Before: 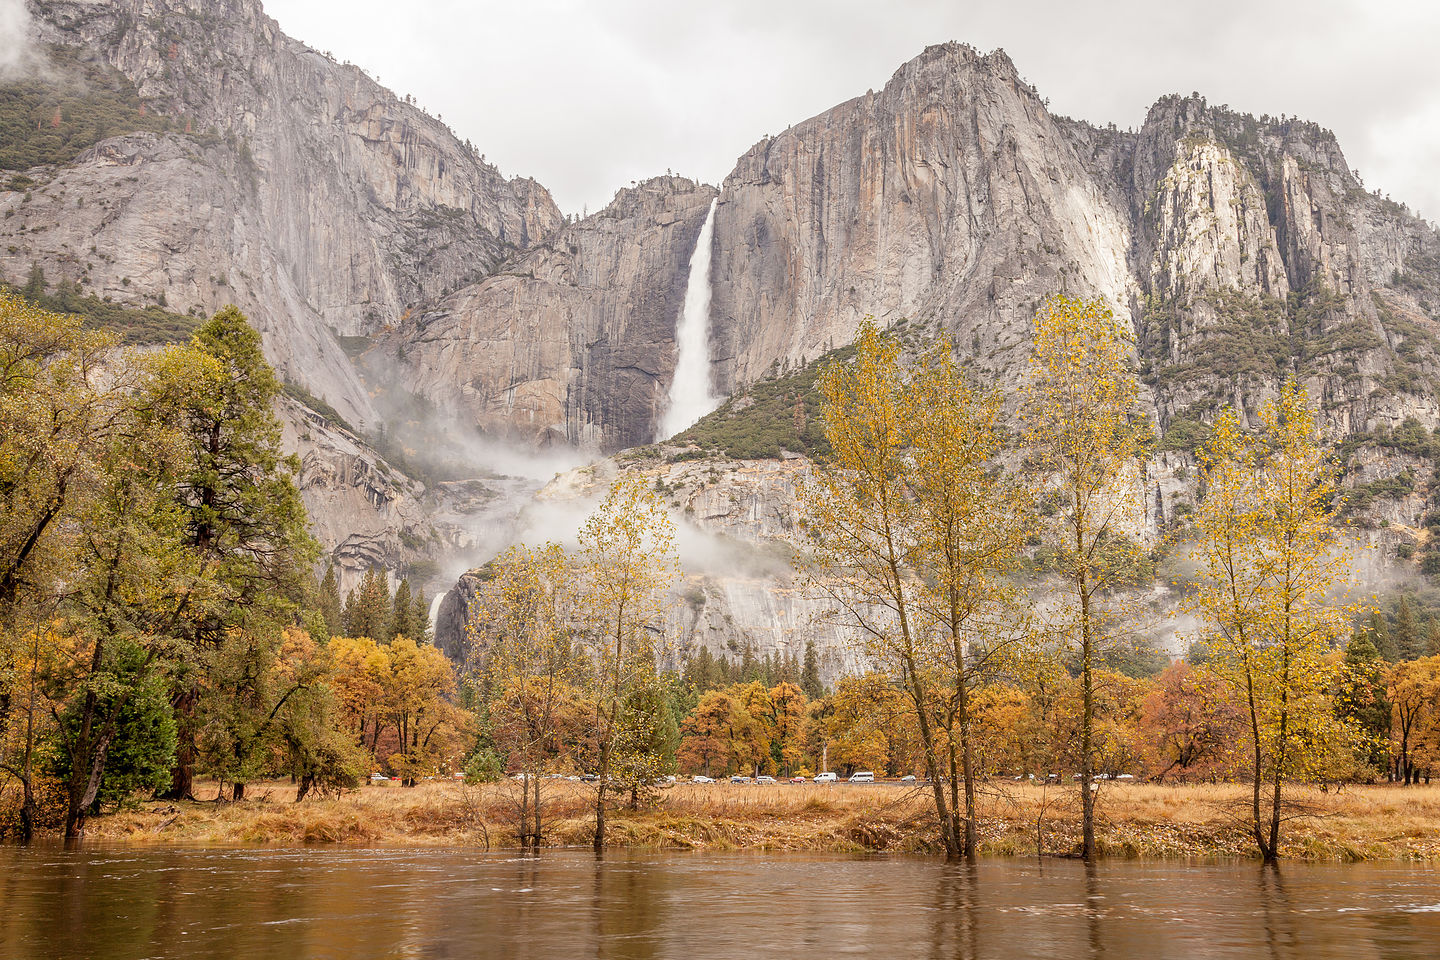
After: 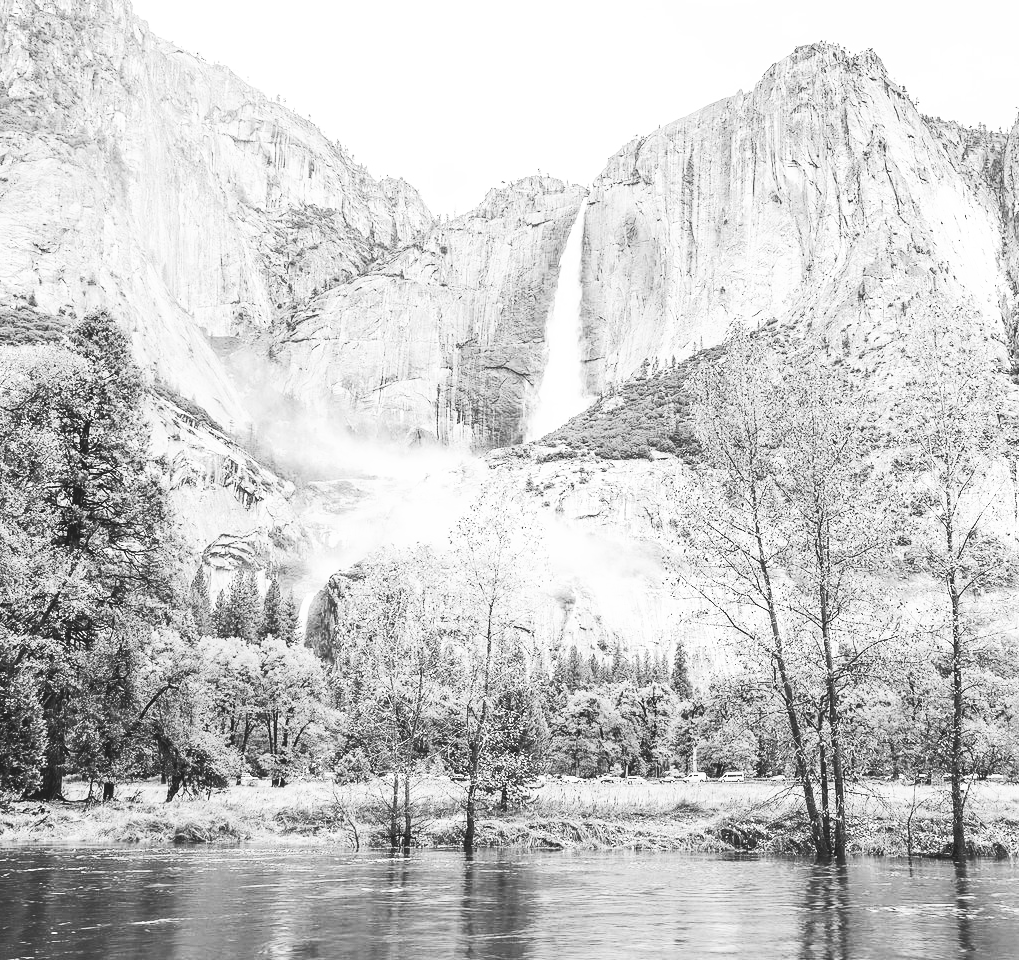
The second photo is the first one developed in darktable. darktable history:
base curve: curves: ch0 [(0, 0.015) (0.085, 0.116) (0.134, 0.298) (0.19, 0.545) (0.296, 0.764) (0.599, 0.982) (1, 1)], preserve colors none
crop and rotate: left 9.061%, right 20.142%
white balance: red 0.931, blue 1.11
monochrome: on, module defaults
